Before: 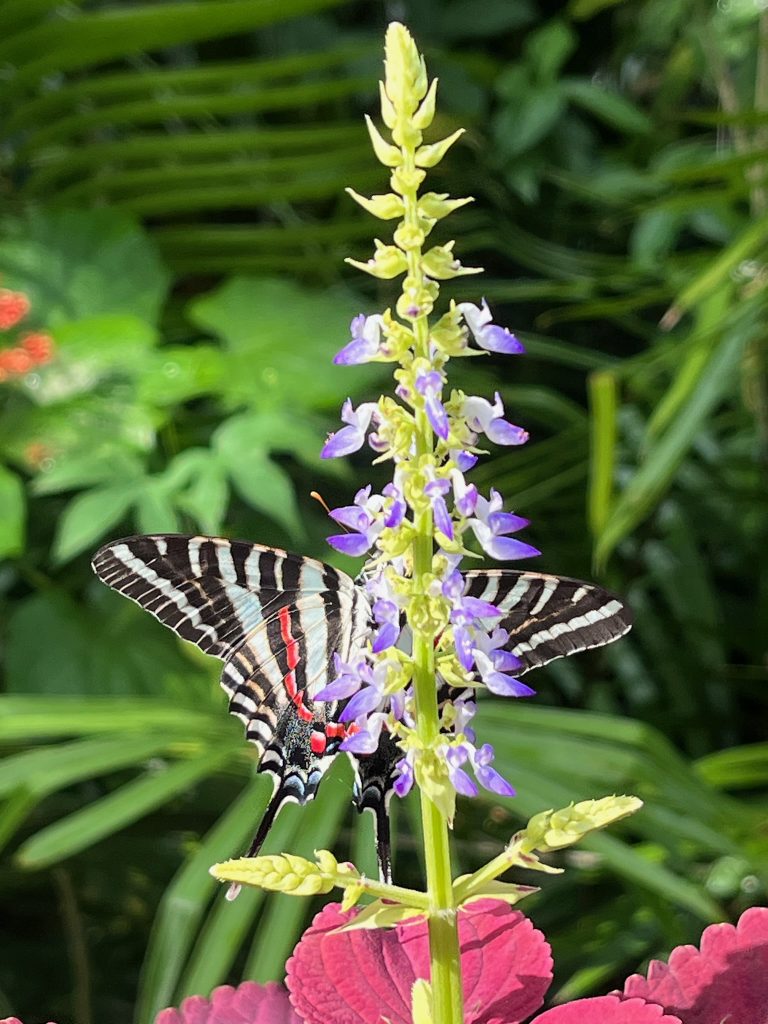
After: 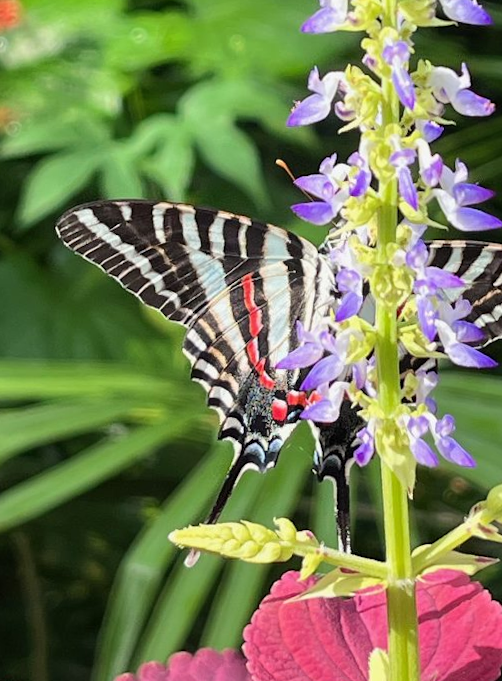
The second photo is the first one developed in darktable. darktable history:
crop and rotate: angle -0.938°, left 3.669%, top 31.986%, right 29.543%
